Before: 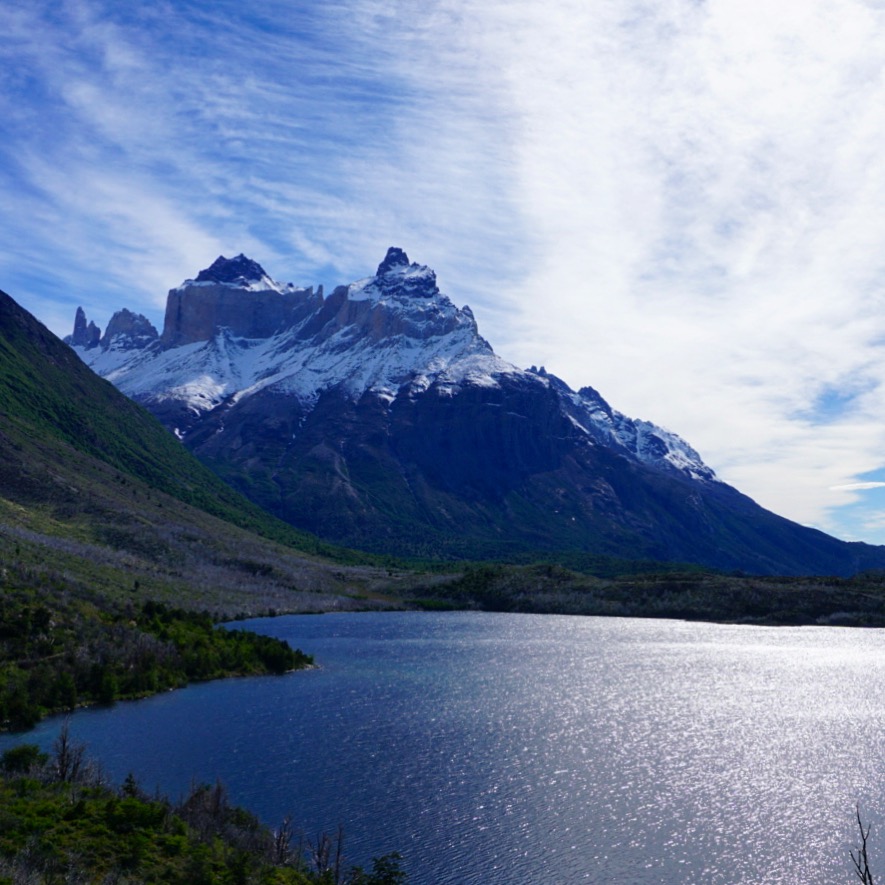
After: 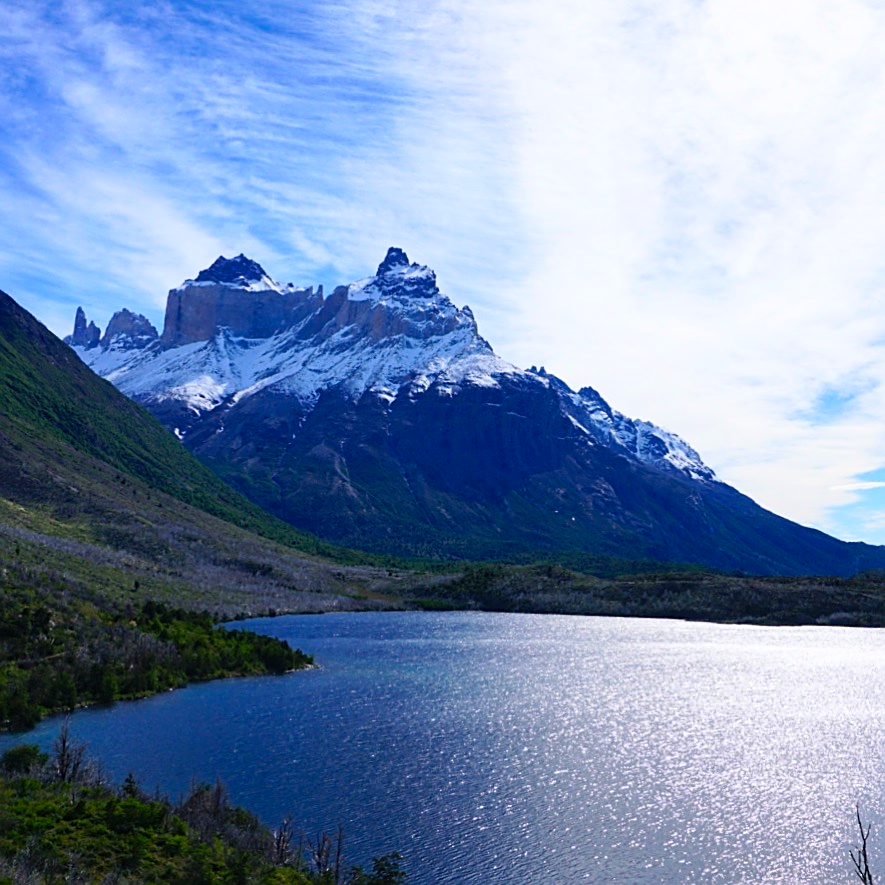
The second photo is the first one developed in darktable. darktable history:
sharpen: on, module defaults
contrast brightness saturation: contrast 0.203, brightness 0.166, saturation 0.228
